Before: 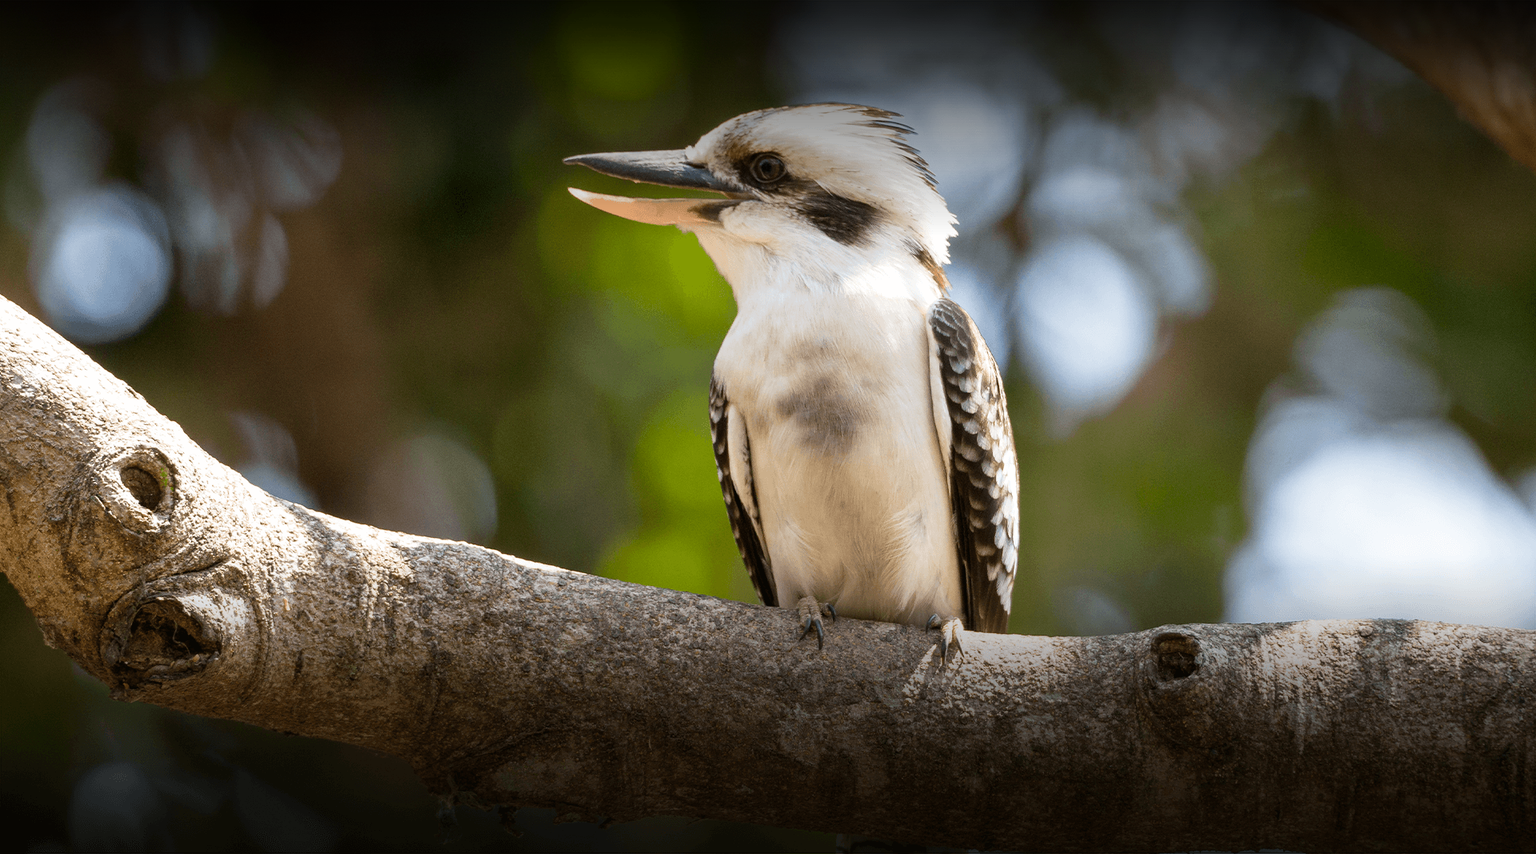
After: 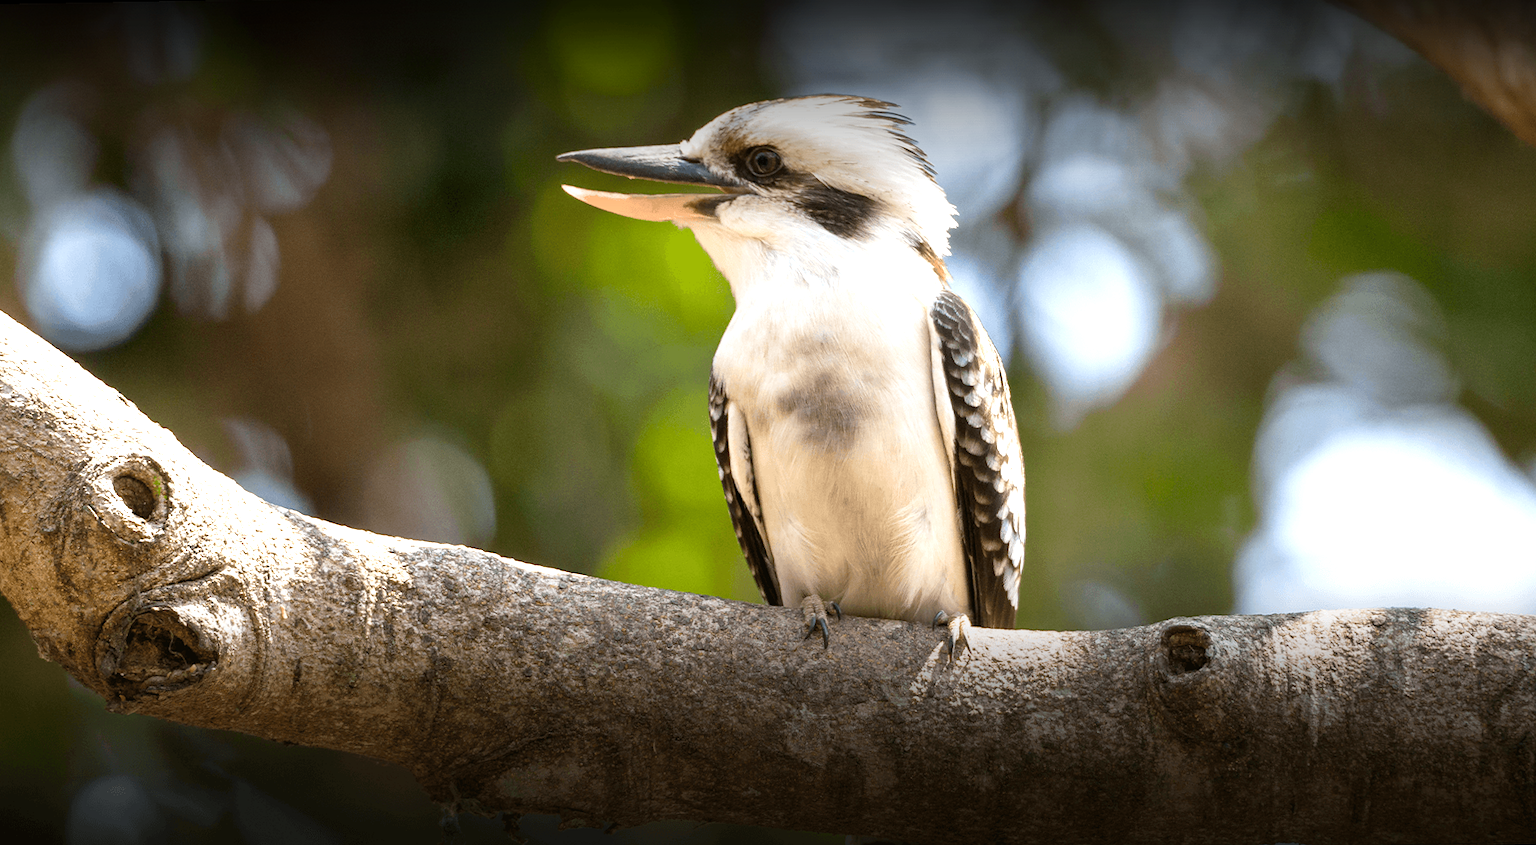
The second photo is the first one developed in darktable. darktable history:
crop: top 0.05%, bottom 0.098%
tone equalizer: -7 EV 0.13 EV, smoothing diameter 25%, edges refinement/feathering 10, preserve details guided filter
rotate and perspective: rotation -1°, crop left 0.011, crop right 0.989, crop top 0.025, crop bottom 0.975
exposure: exposure 0.6 EV, compensate highlight preservation false
